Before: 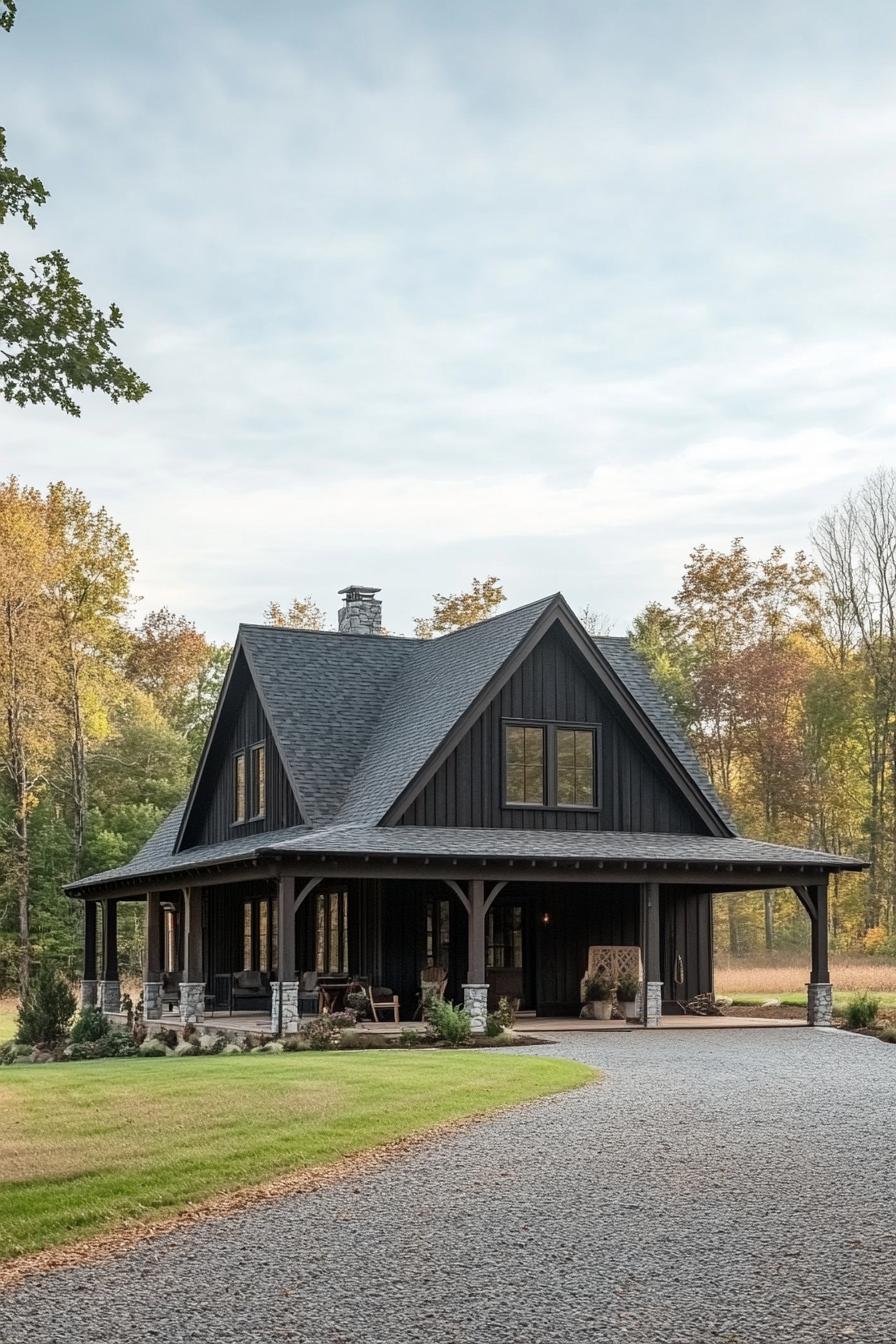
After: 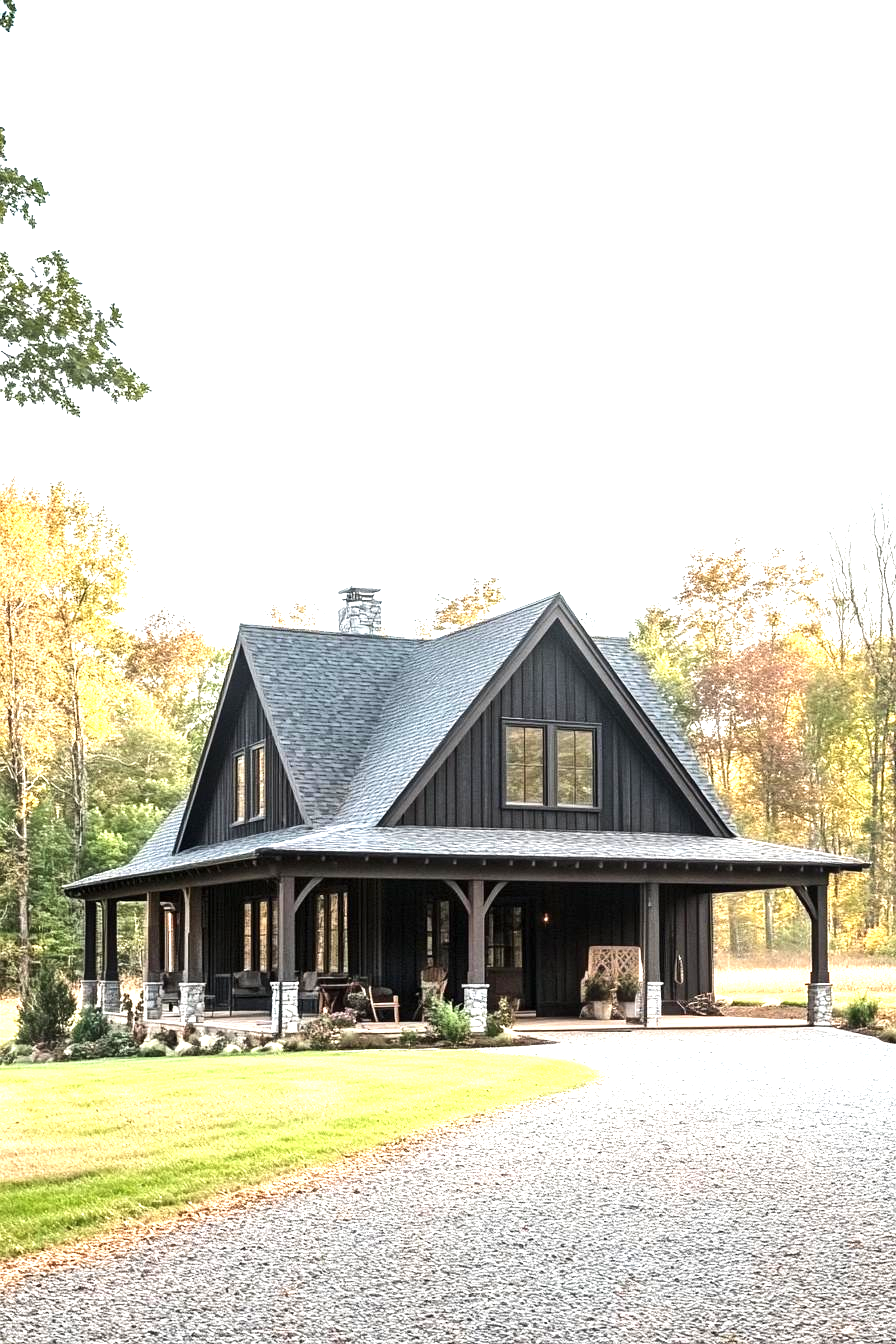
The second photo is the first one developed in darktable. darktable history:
exposure: black level correction 0, exposure 1.294 EV, compensate exposure bias true, compensate highlight preservation false
tone equalizer: -8 EV -0.446 EV, -7 EV -0.363 EV, -6 EV -0.354 EV, -5 EV -0.249 EV, -3 EV 0.213 EV, -2 EV 0.346 EV, -1 EV 0.378 EV, +0 EV 0.406 EV, edges refinement/feathering 500, mask exposure compensation -1.57 EV, preserve details no
